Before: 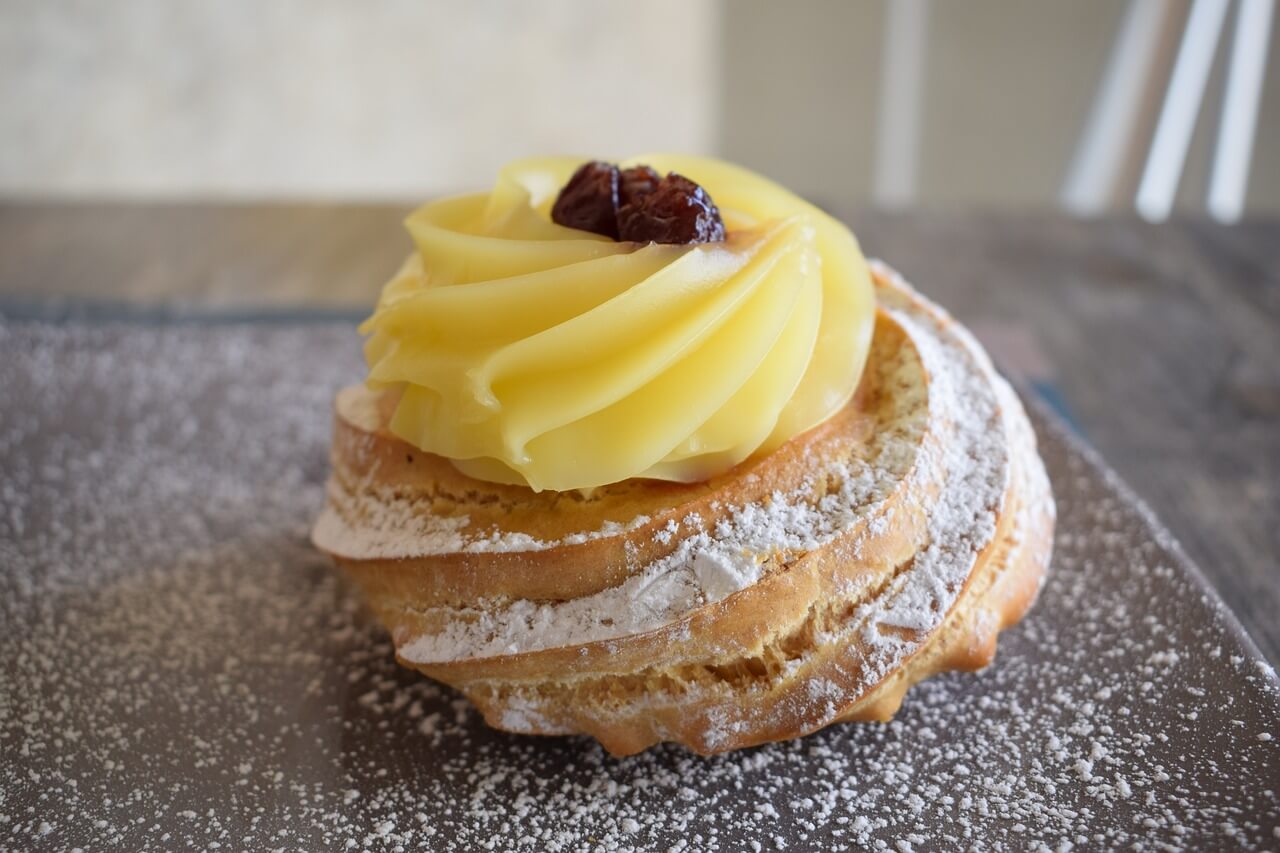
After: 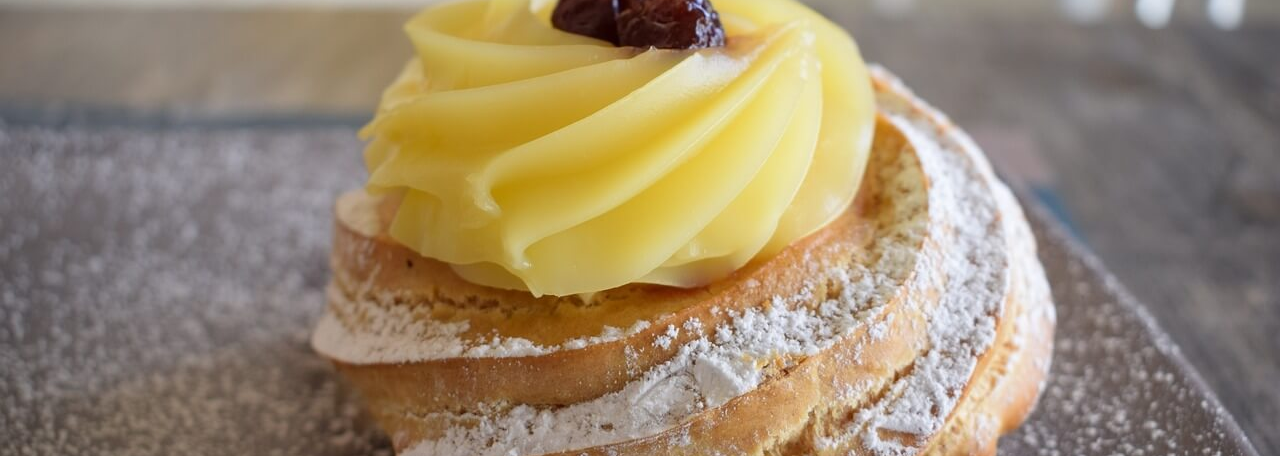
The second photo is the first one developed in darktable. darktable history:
crop and rotate: top 23.043%, bottom 23.437%
